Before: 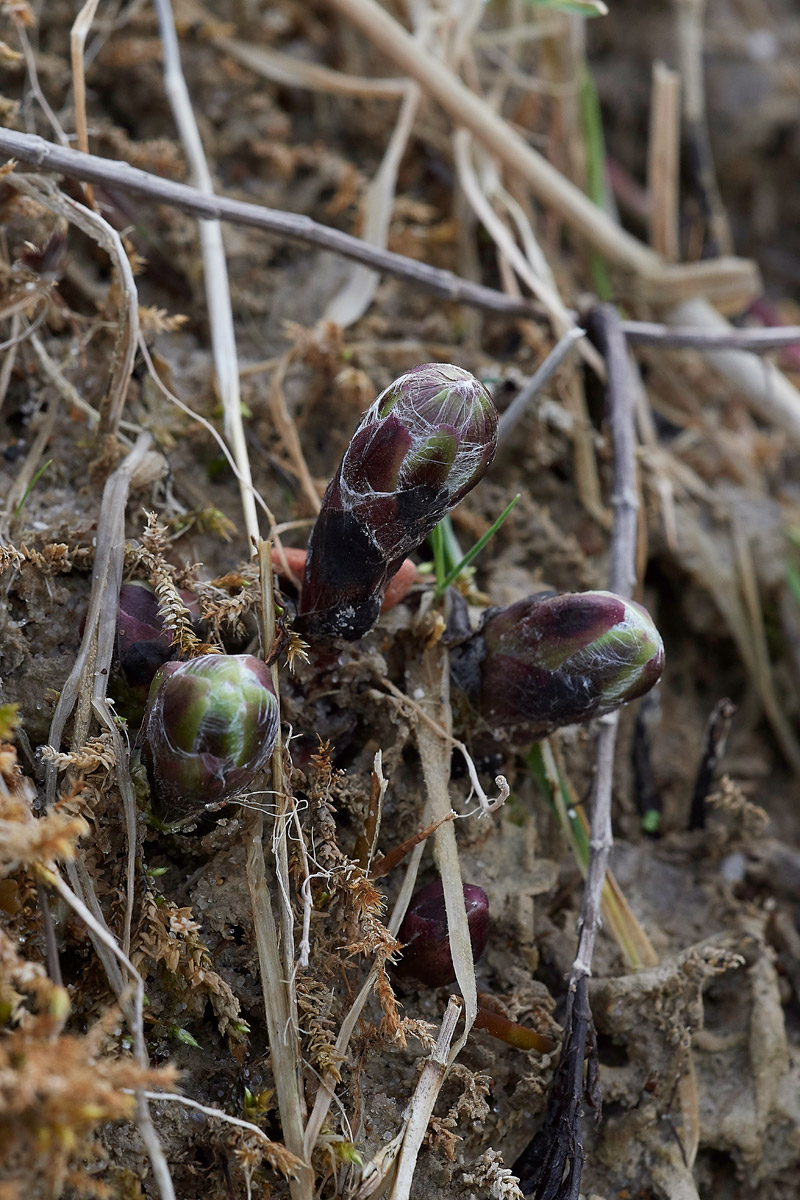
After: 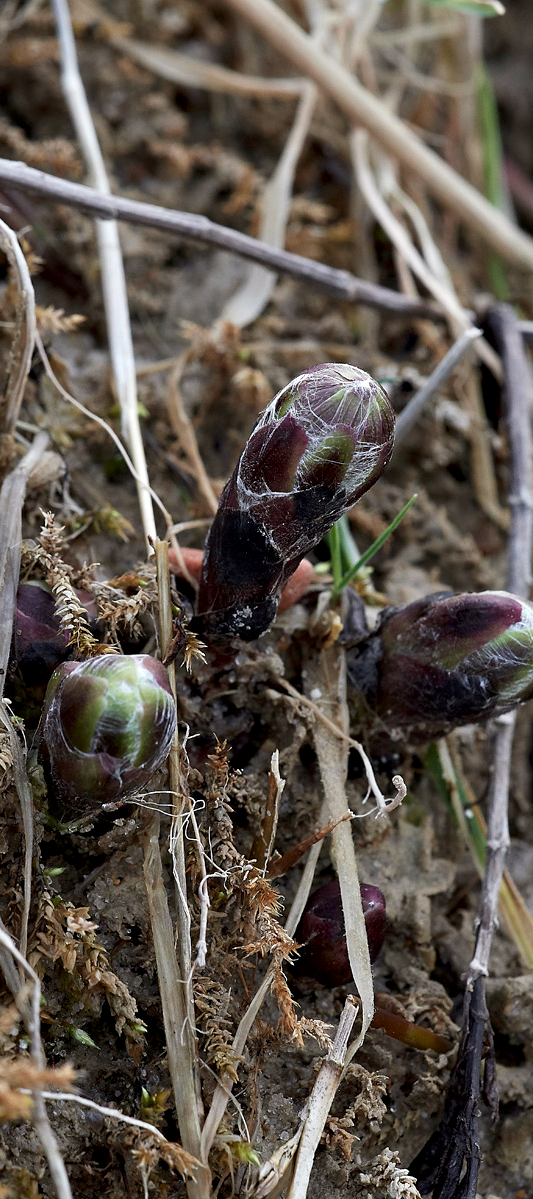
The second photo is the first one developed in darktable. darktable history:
crop and rotate: left 12.88%, right 20.449%
contrast equalizer: y [[0.524, 0.538, 0.547, 0.548, 0.538, 0.524], [0.5 ×6], [0.5 ×6], [0 ×6], [0 ×6]]
